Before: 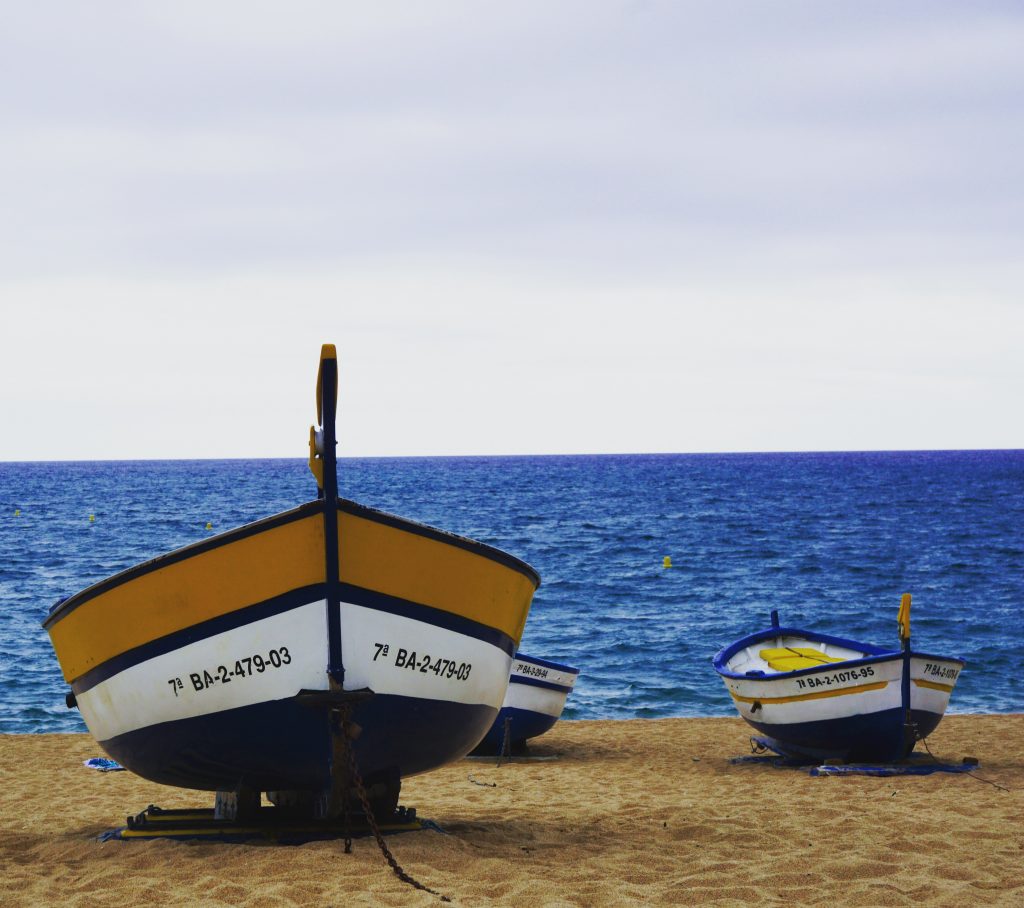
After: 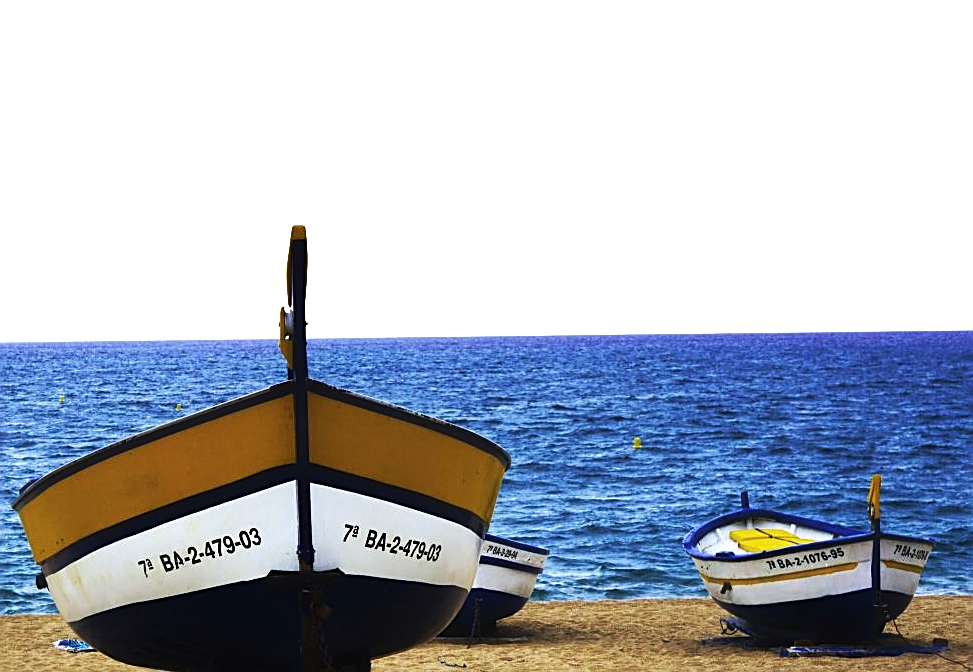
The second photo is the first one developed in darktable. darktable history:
tone equalizer: -8 EV -1.08 EV, -7 EV -1.01 EV, -6 EV -0.867 EV, -5 EV -0.578 EV, -3 EV 0.578 EV, -2 EV 0.867 EV, -1 EV 1.01 EV, +0 EV 1.08 EV, edges refinement/feathering 500, mask exposure compensation -1.57 EV, preserve details no
crop and rotate: left 2.991%, top 13.302%, right 1.981%, bottom 12.636%
sharpen: on, module defaults
contrast equalizer: y [[0.5, 0.486, 0.447, 0.446, 0.489, 0.5], [0.5 ×6], [0.5 ×6], [0 ×6], [0 ×6]]
